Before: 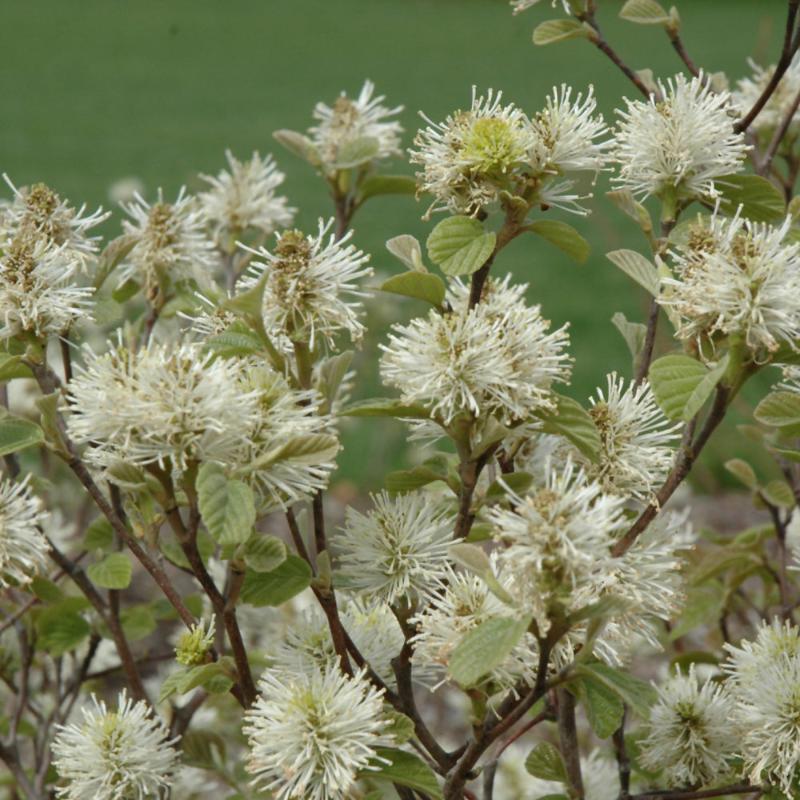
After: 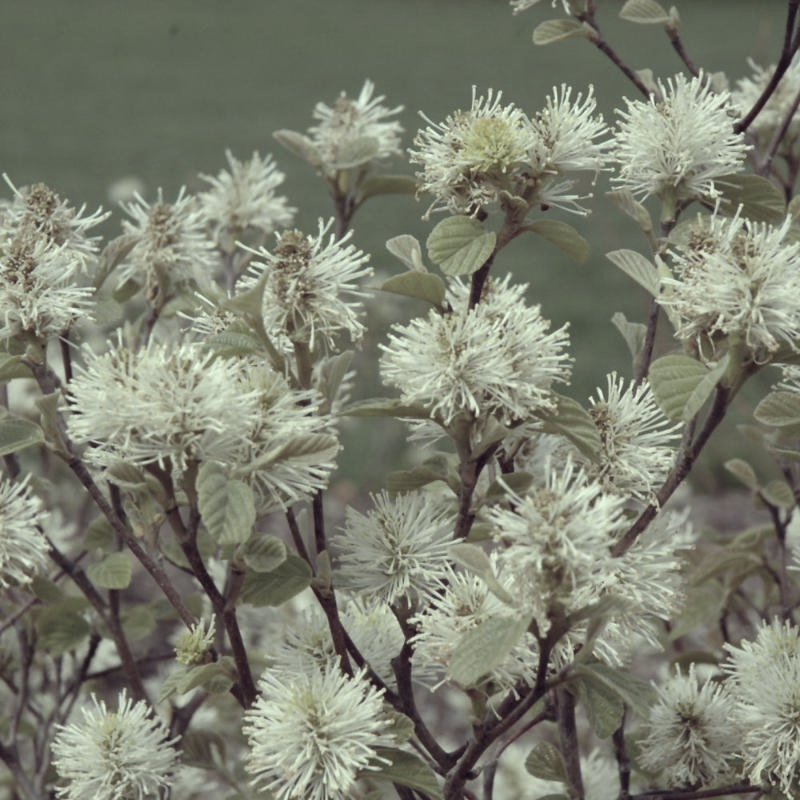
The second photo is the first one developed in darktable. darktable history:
color correction: highlights a* -20.49, highlights b* 20.64, shadows a* 19.67, shadows b* -20.84, saturation 0.402
tone equalizer: on, module defaults
